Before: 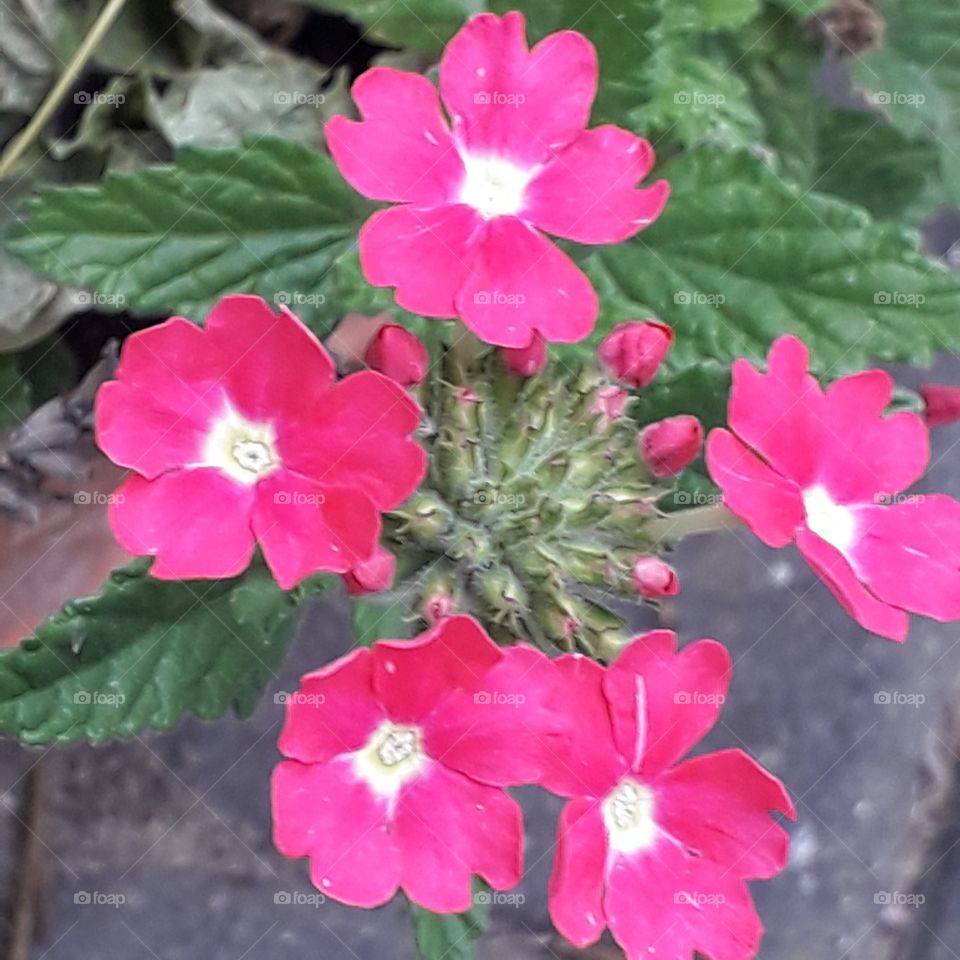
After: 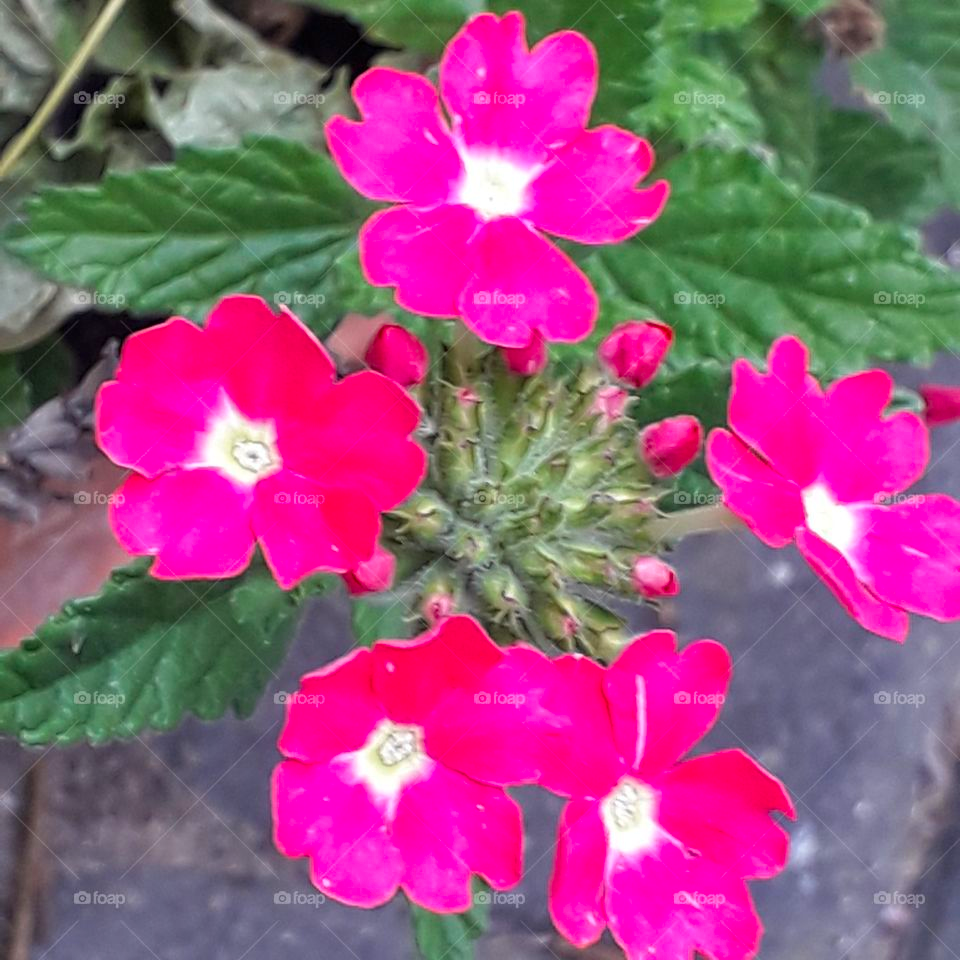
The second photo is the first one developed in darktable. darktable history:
shadows and highlights: shadows 60.15, soften with gaussian
color correction: highlights b* 0.044, saturation 1.35
